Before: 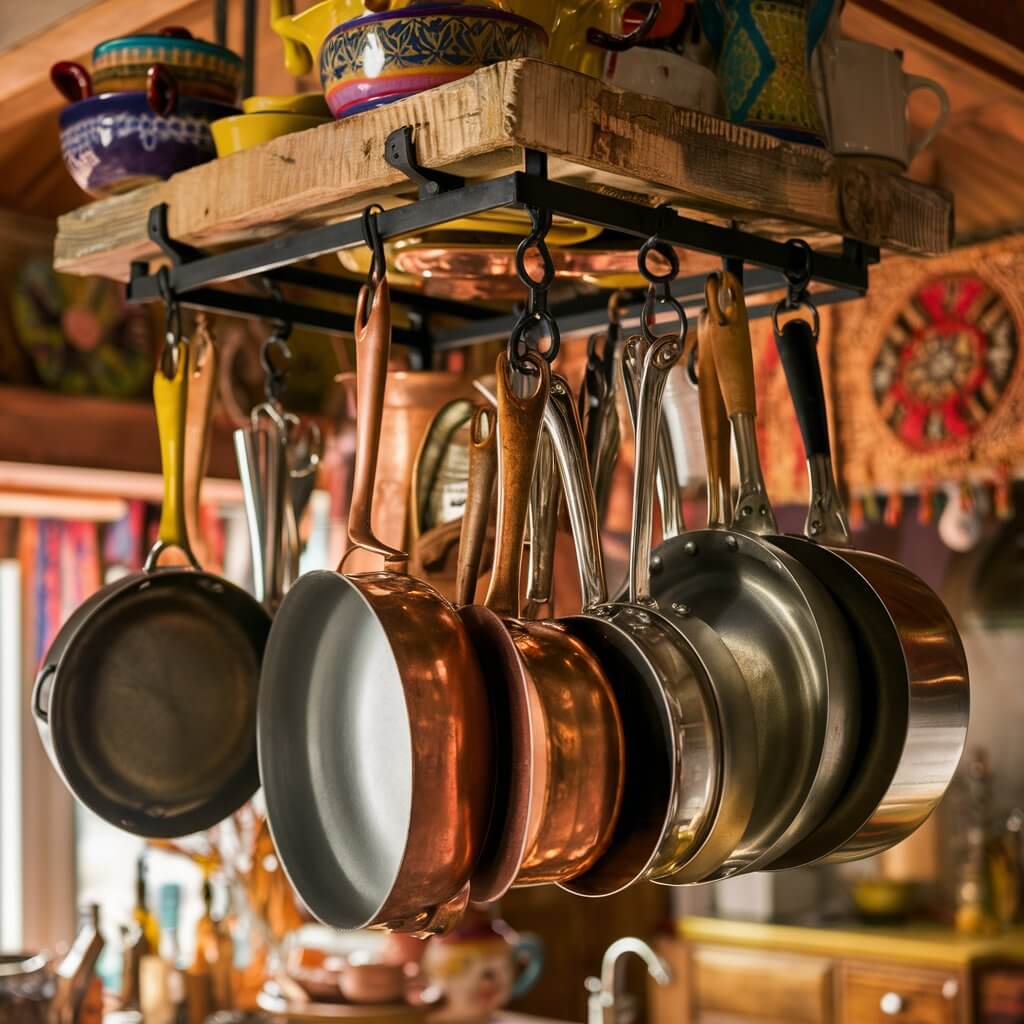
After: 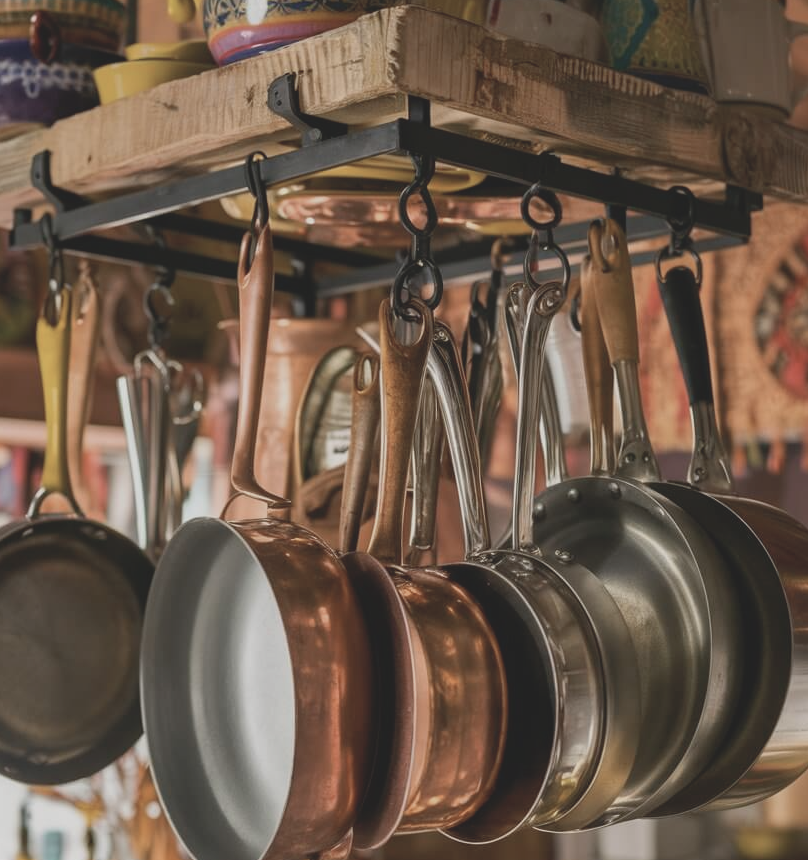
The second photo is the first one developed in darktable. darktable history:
crop: left 11.468%, top 5.221%, right 9.575%, bottom 10.73%
contrast brightness saturation: contrast -0.264, saturation -0.443
